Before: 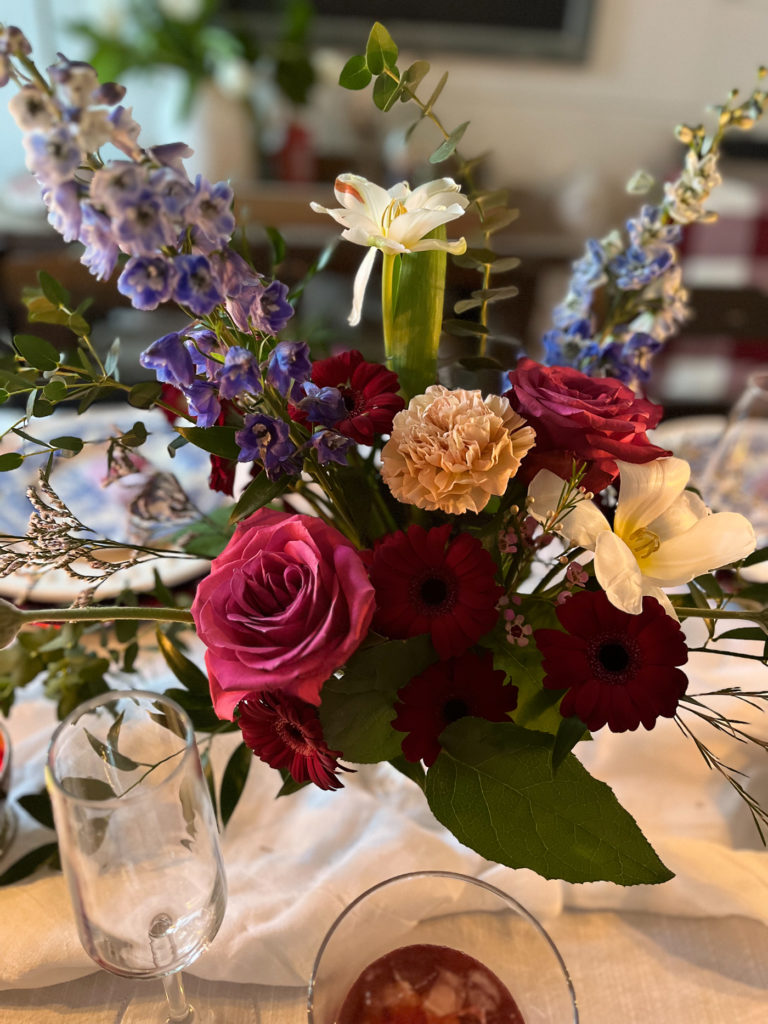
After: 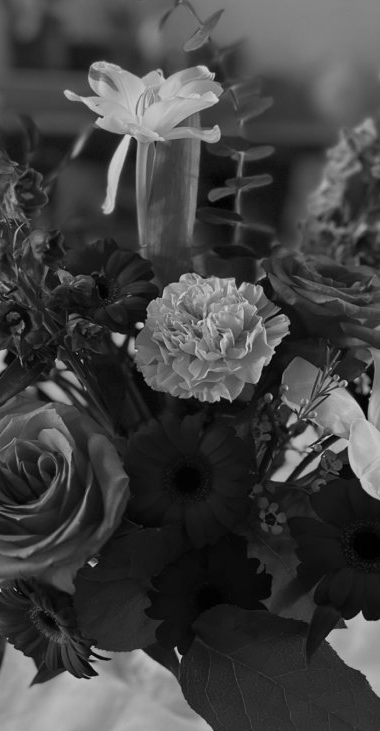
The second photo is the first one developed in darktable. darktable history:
crop: left 32.075%, top 10.976%, right 18.355%, bottom 17.596%
monochrome: a 79.32, b 81.83, size 1.1
color zones: curves: ch1 [(0, 0.513) (0.143, 0.524) (0.286, 0.511) (0.429, 0.506) (0.571, 0.503) (0.714, 0.503) (0.857, 0.508) (1, 0.513)]
